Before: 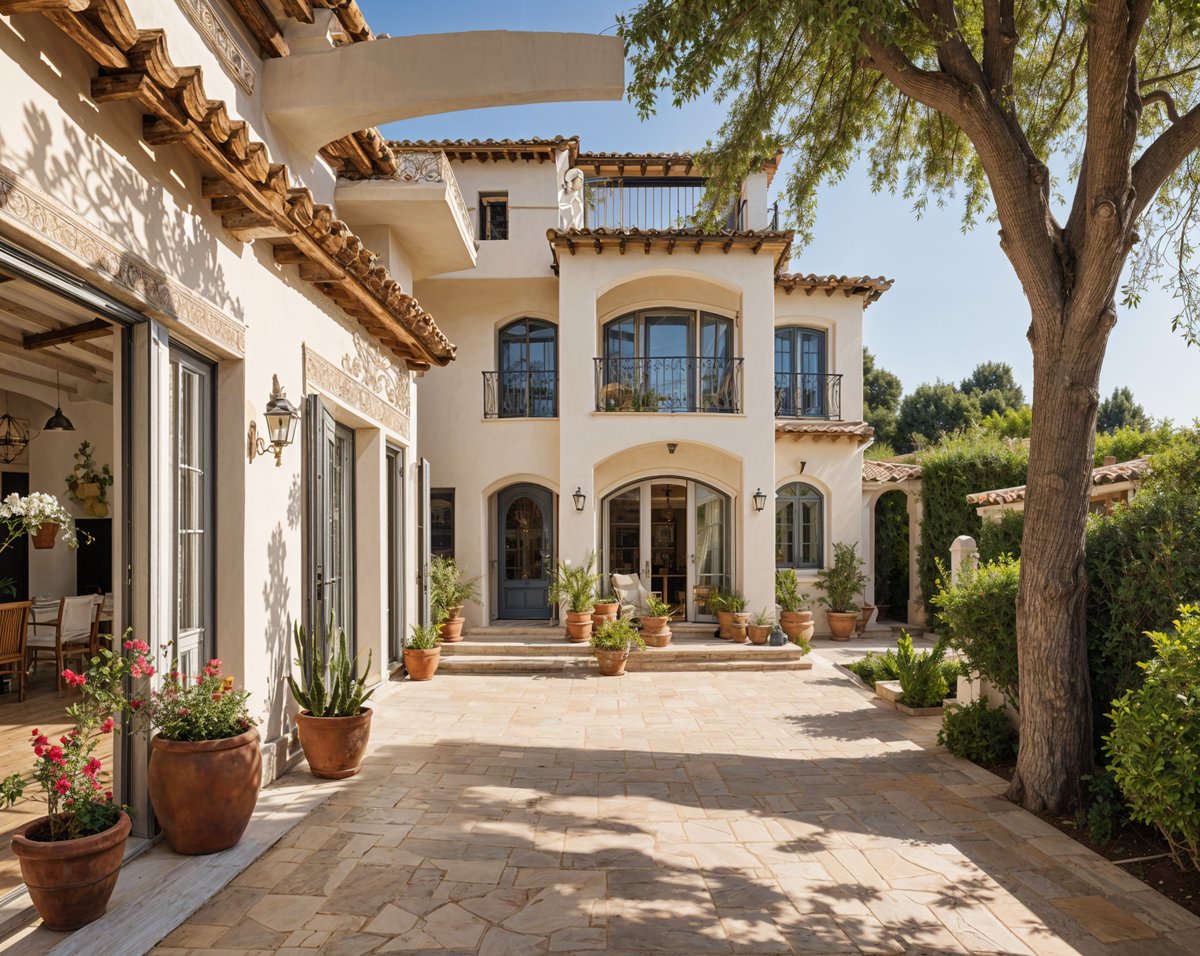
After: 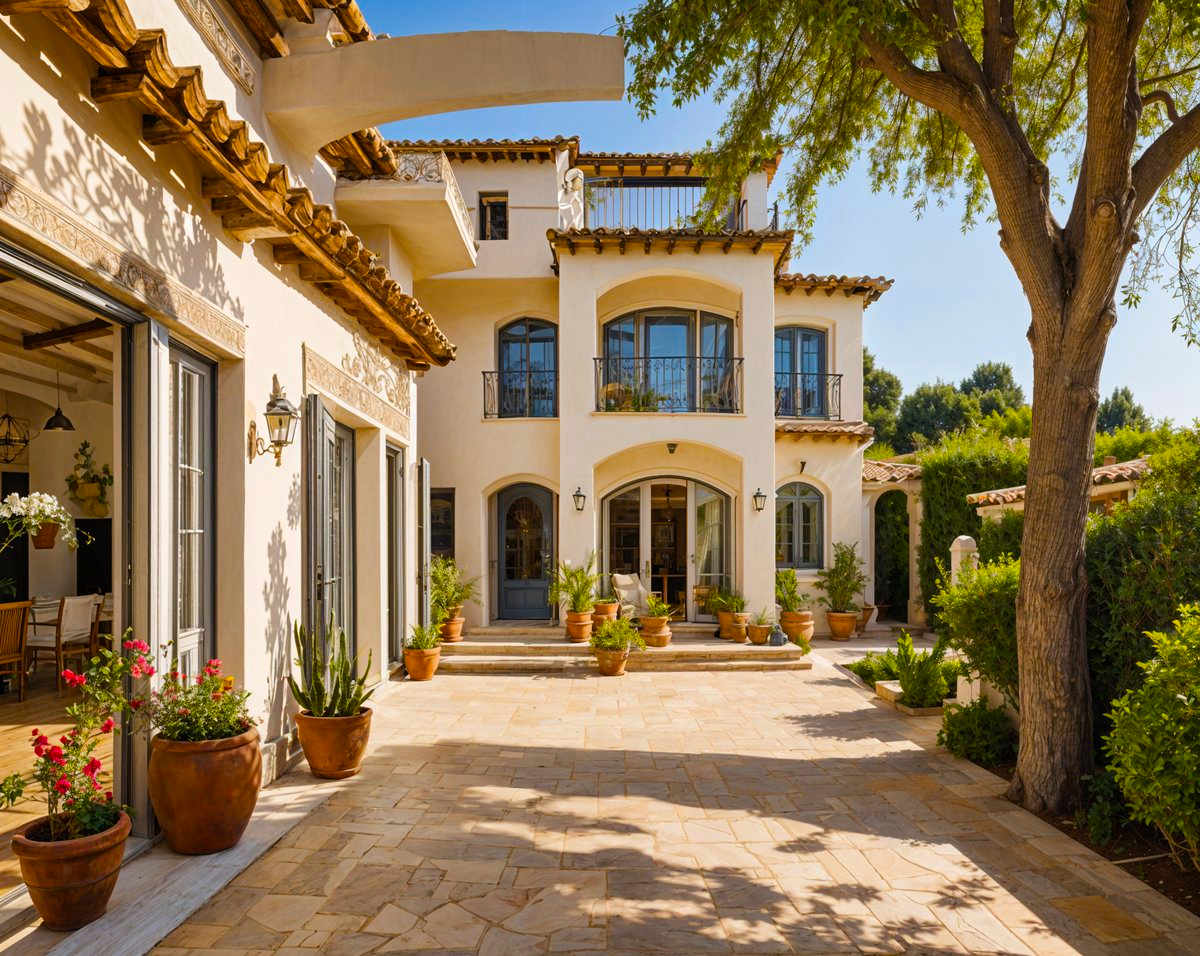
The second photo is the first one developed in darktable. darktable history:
exposure: compensate highlight preservation false
color balance rgb: shadows lift › luminance -9.65%, linear chroma grading › global chroma 14.625%, perceptual saturation grading › global saturation 30.782%, global vibrance 14.491%
